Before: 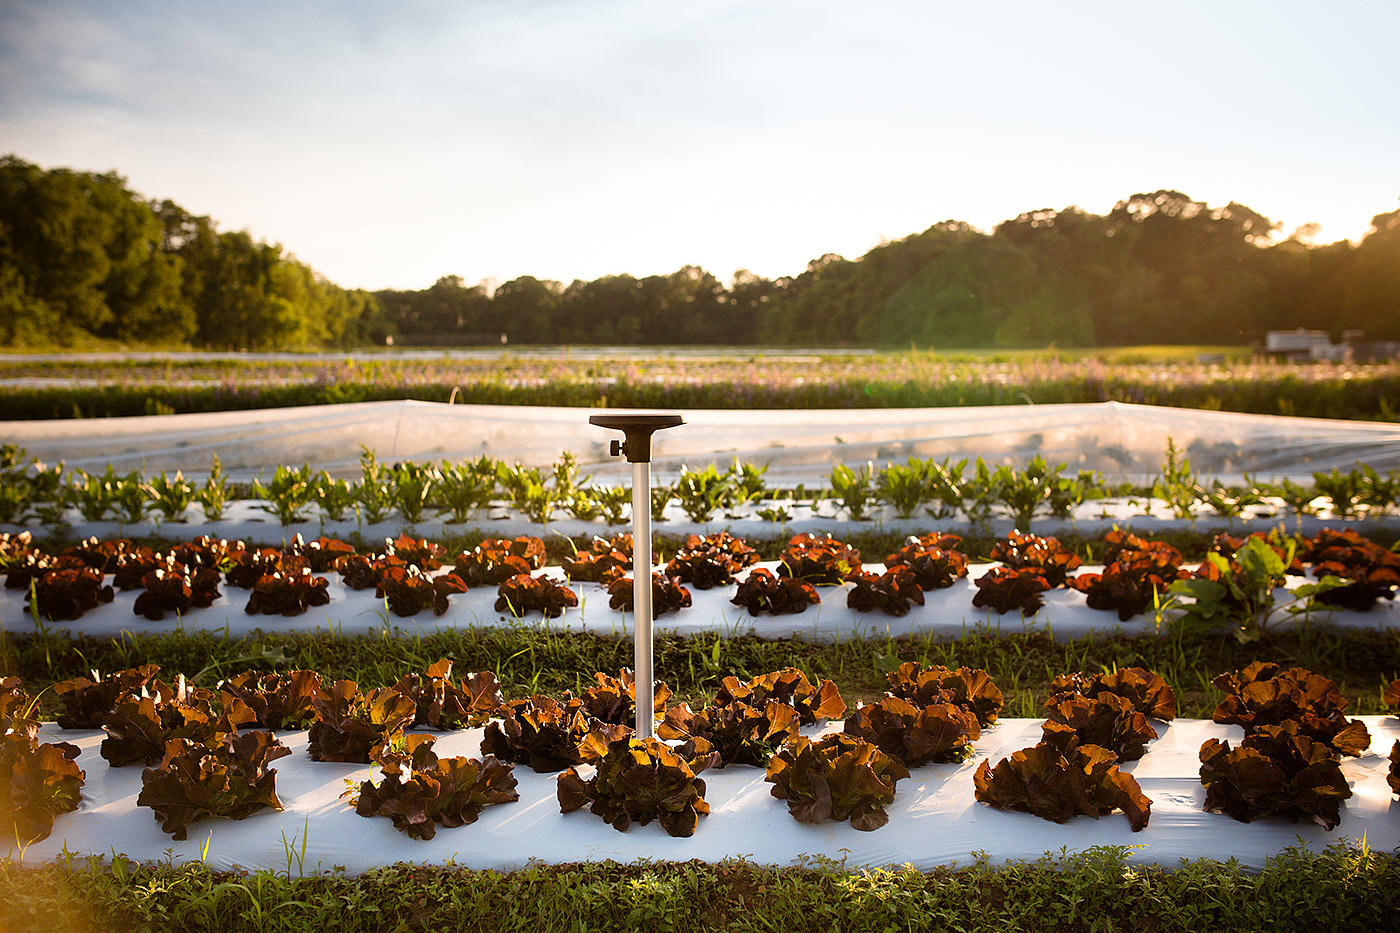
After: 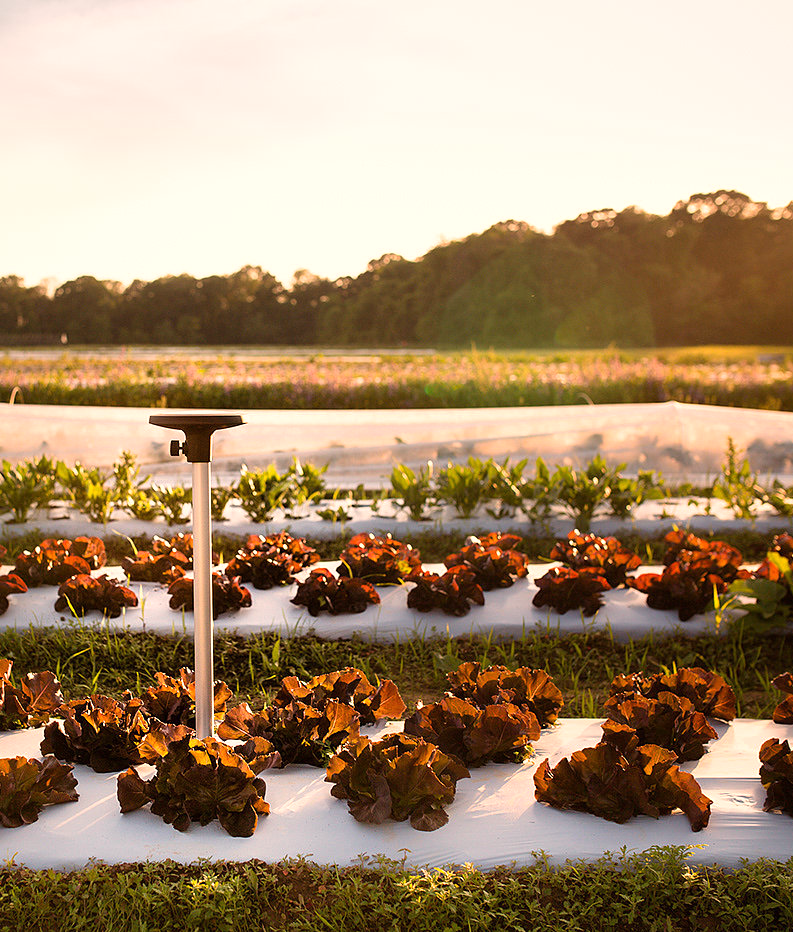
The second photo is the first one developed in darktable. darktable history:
white balance: red 1.127, blue 0.943
crop: left 31.458%, top 0%, right 11.876%
